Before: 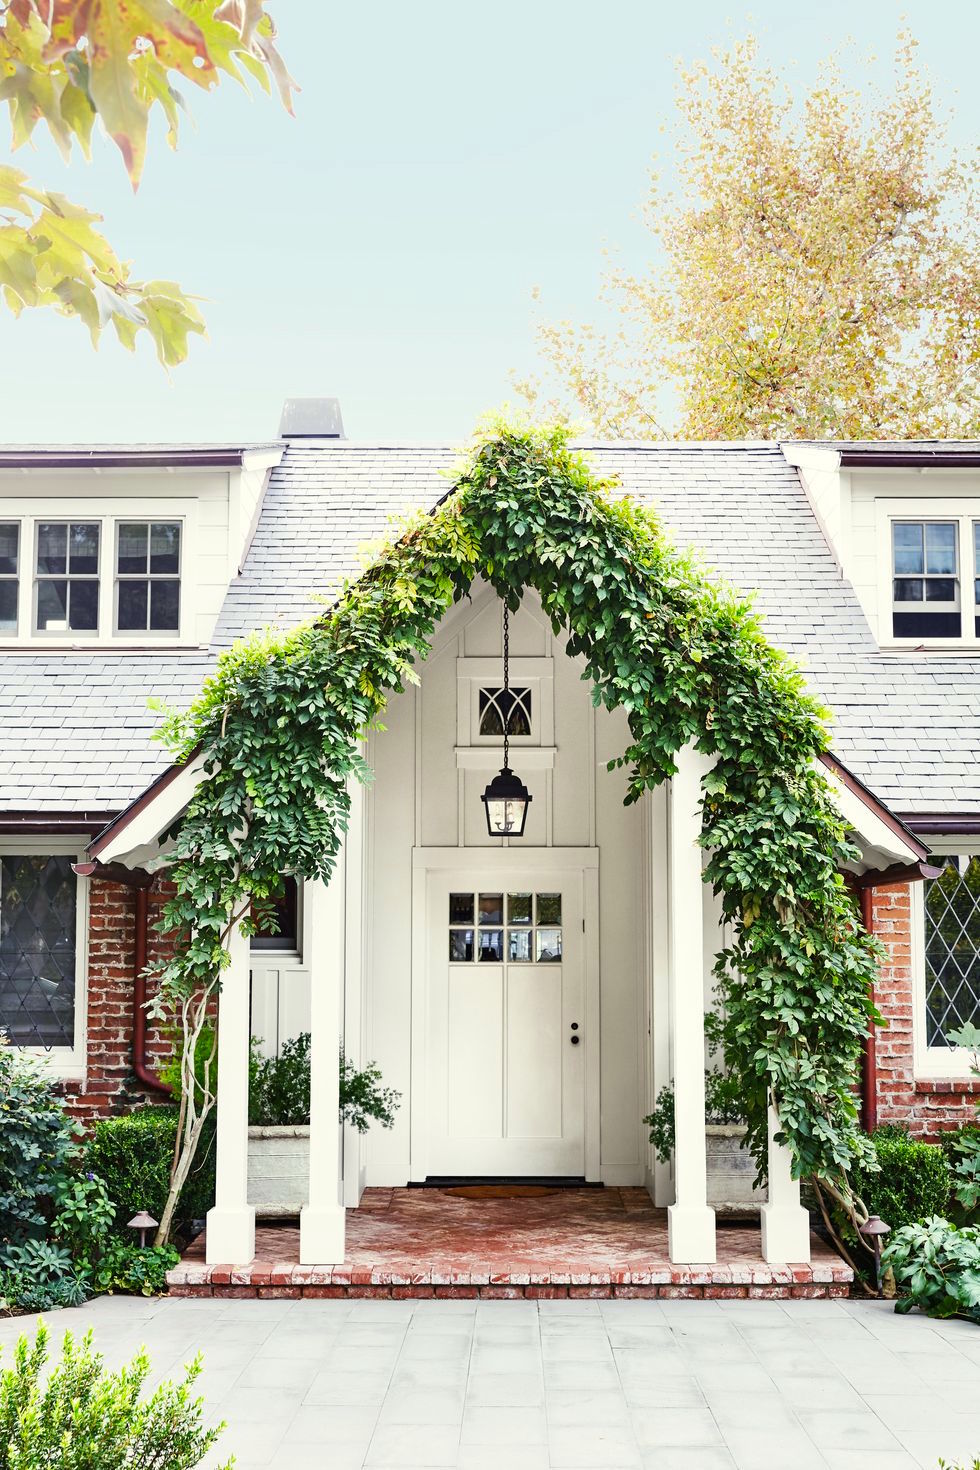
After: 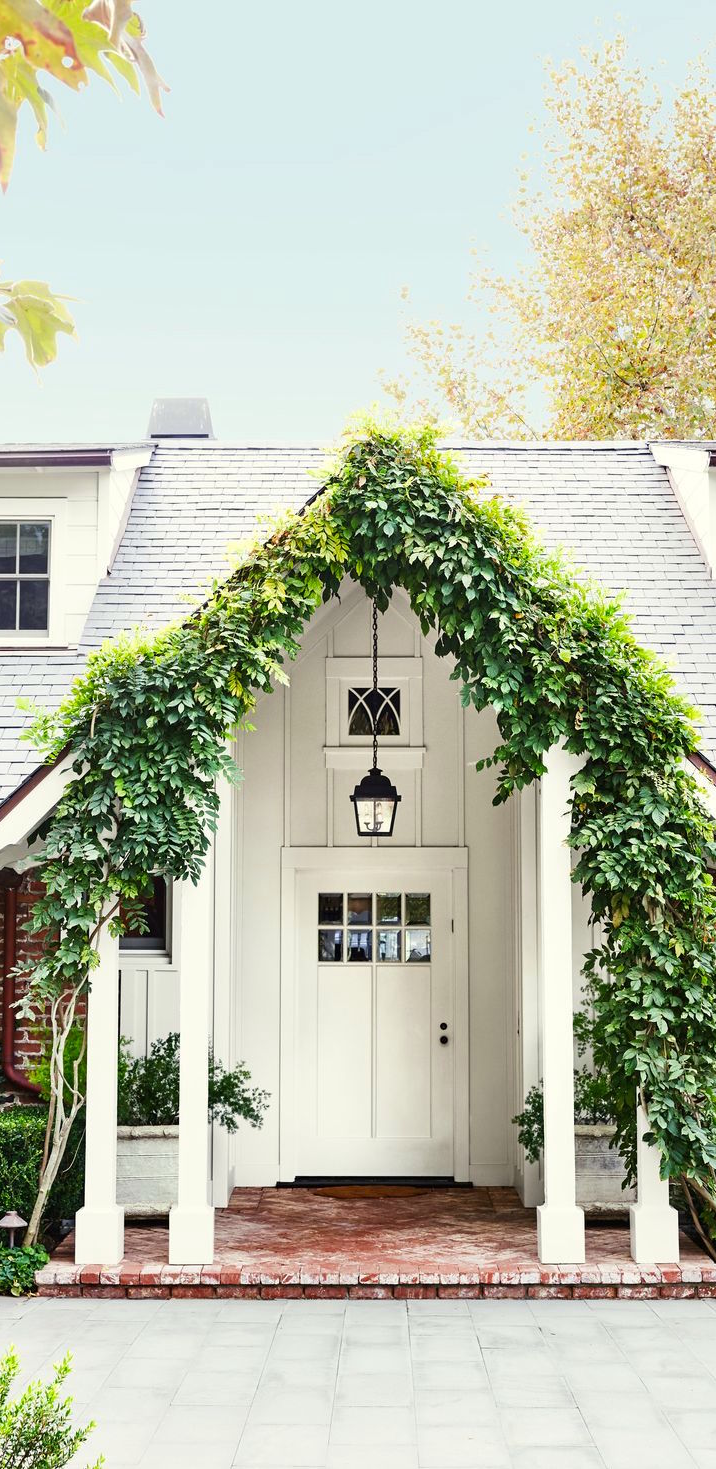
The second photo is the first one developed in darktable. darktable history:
crop: left 13.409%, right 13.456%
